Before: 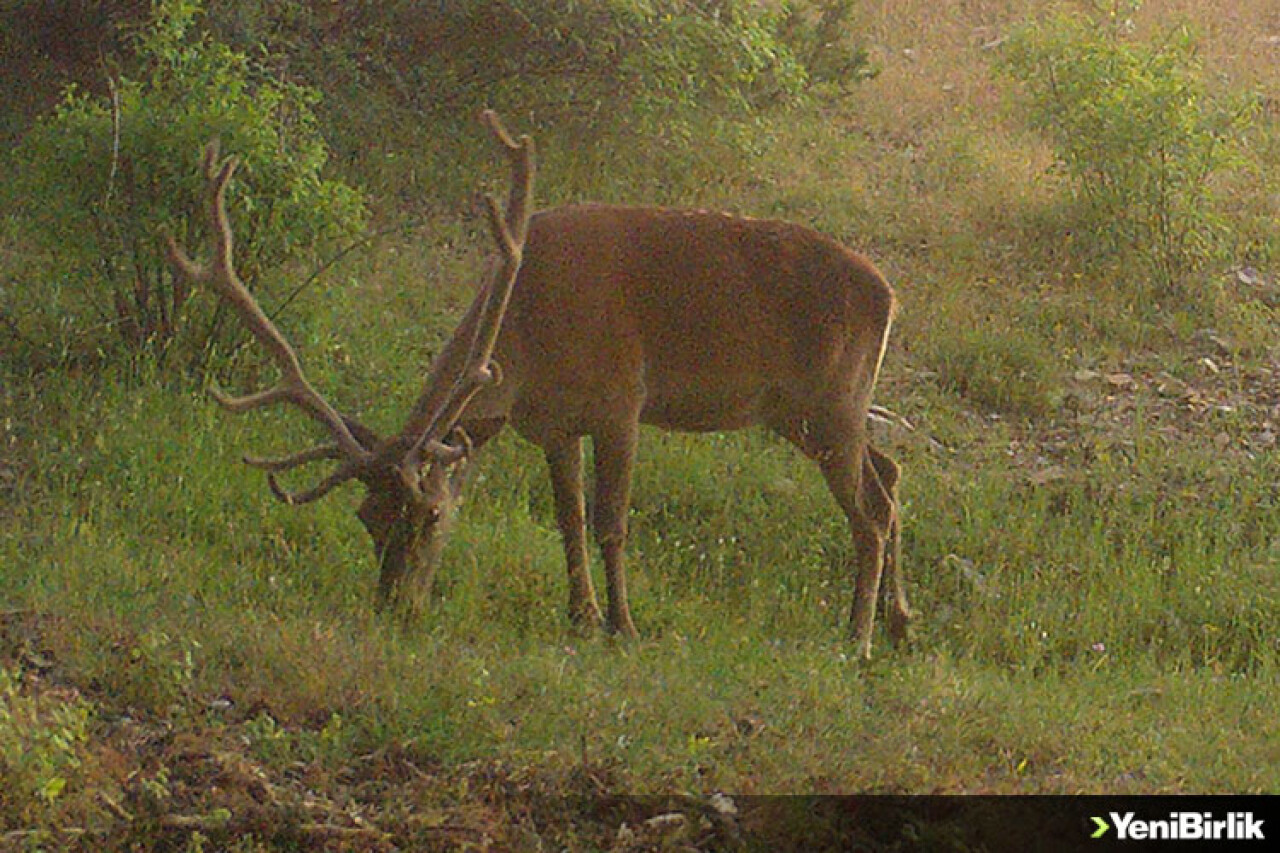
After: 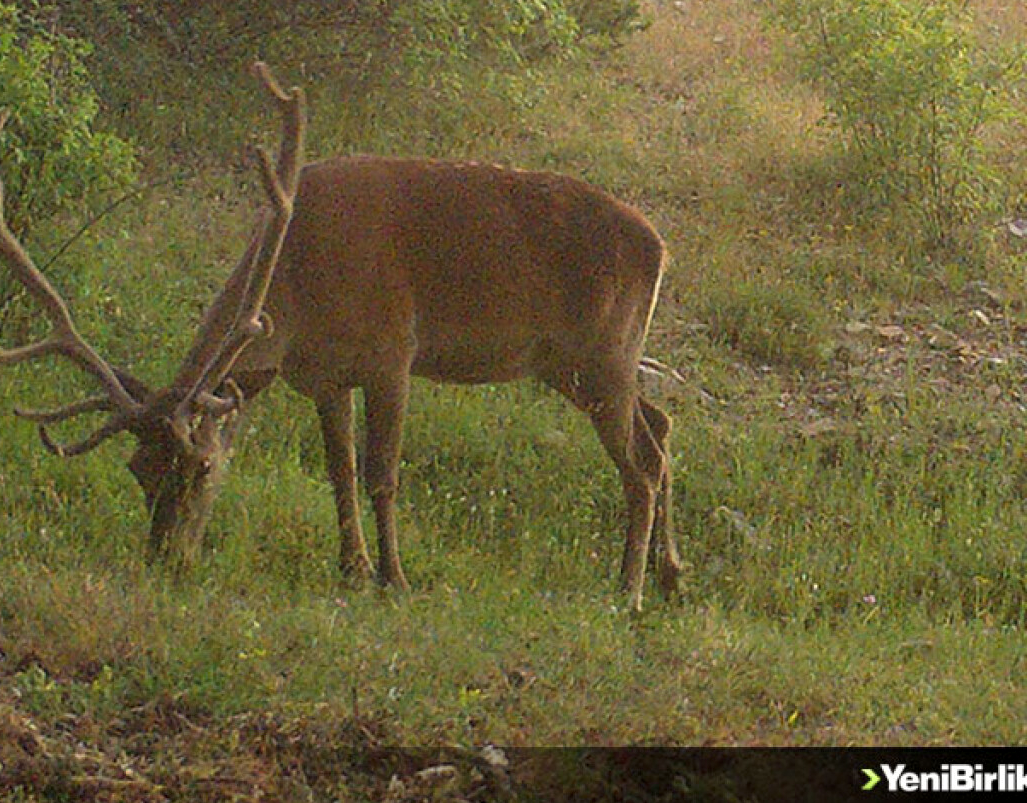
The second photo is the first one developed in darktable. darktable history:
local contrast: highlights 100%, shadows 100%, detail 120%, midtone range 0.2
crop and rotate: left 17.959%, top 5.771%, right 1.742%
